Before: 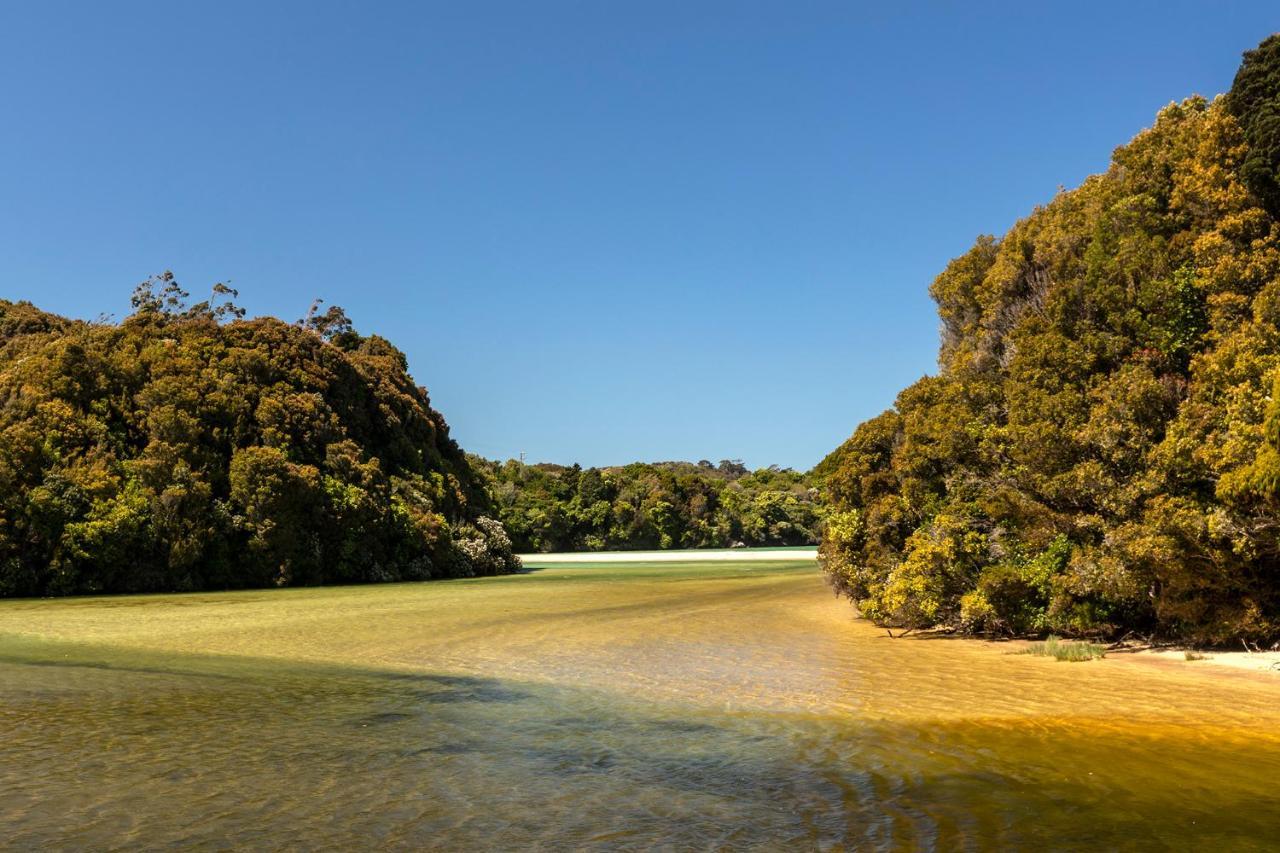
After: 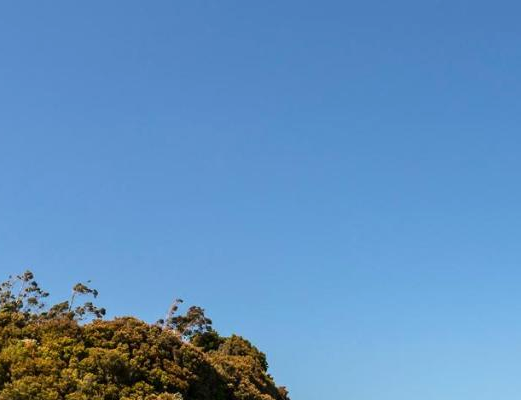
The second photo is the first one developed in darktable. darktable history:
crop and rotate: left 11.001%, top 0.113%, right 48.233%, bottom 52.876%
contrast brightness saturation: contrast 0.099, brightness 0.012, saturation 0.018
